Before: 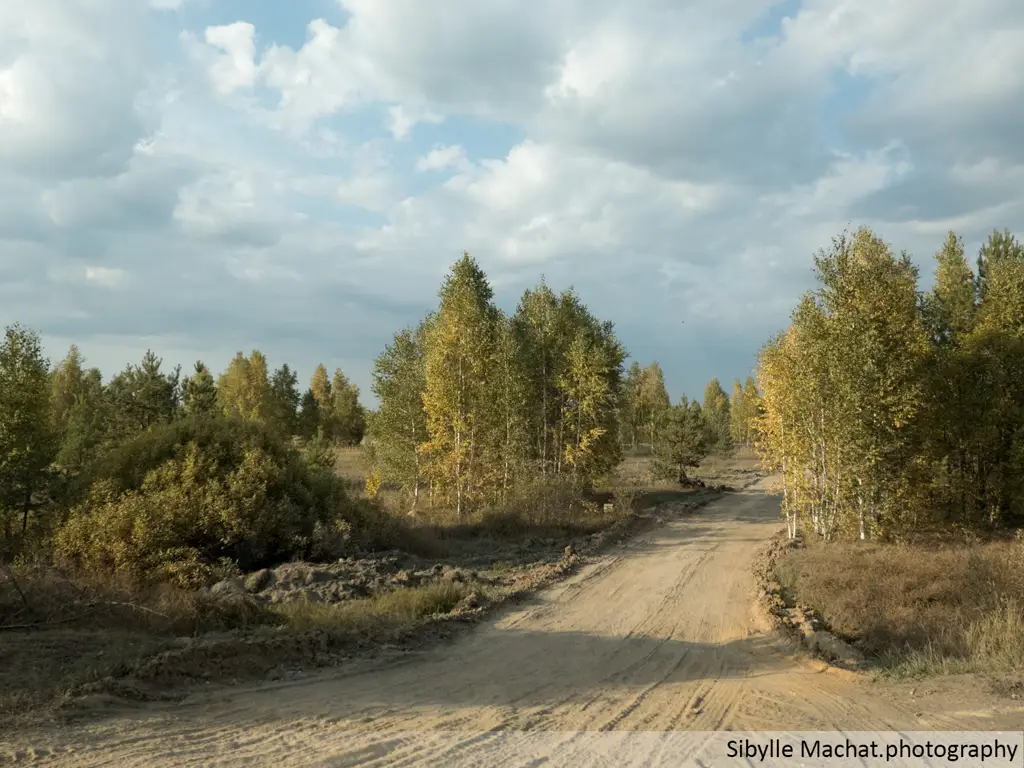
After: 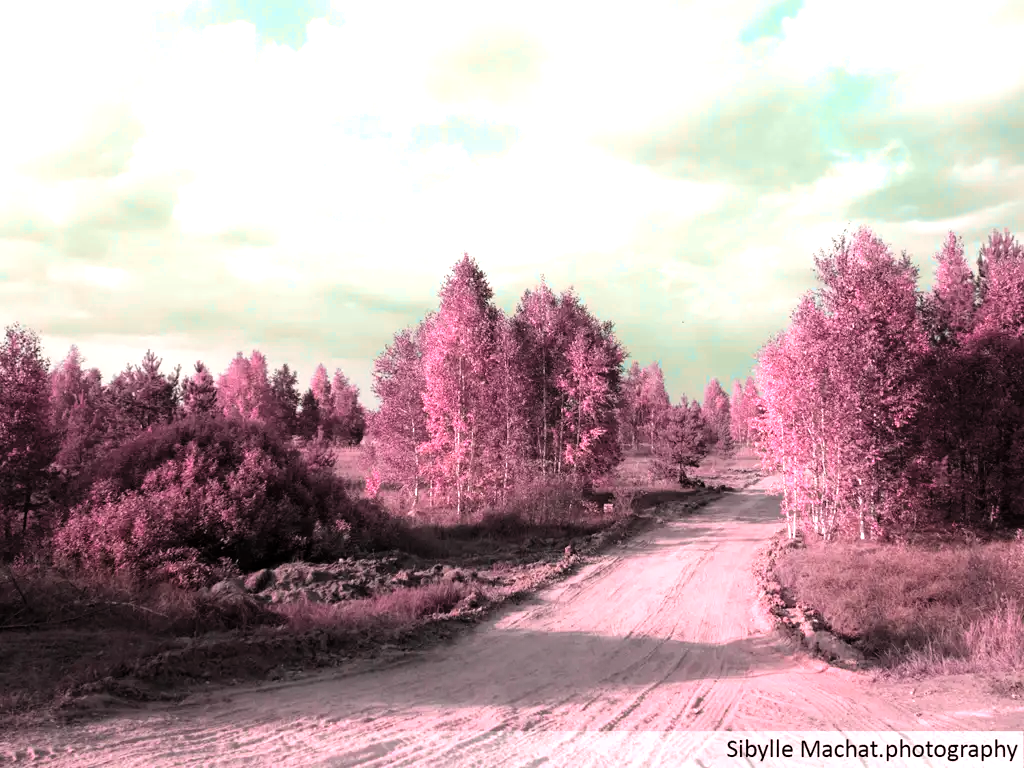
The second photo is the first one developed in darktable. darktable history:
color zones: curves: ch2 [(0, 0.488) (0.143, 0.417) (0.286, 0.212) (0.429, 0.179) (0.571, 0.154) (0.714, 0.415) (0.857, 0.495) (1, 0.488)], process mode strong
tone curve: curves: ch0 [(0, 0) (0.003, 0.003) (0.011, 0.011) (0.025, 0.025) (0.044, 0.045) (0.069, 0.07) (0.1, 0.1) (0.136, 0.137) (0.177, 0.179) (0.224, 0.226) (0.277, 0.279) (0.335, 0.338) (0.399, 0.402) (0.468, 0.472) (0.543, 0.547) (0.623, 0.628) (0.709, 0.715) (0.801, 0.807) (0.898, 0.902) (1, 1)], color space Lab, linked channels, preserve colors none
tone equalizer: -8 EV -1.11 EV, -7 EV -1.01 EV, -6 EV -0.844 EV, -5 EV -0.594 EV, -3 EV 0.583 EV, -2 EV 0.867 EV, -1 EV 0.999 EV, +0 EV 1.08 EV, mask exposure compensation -0.513 EV
